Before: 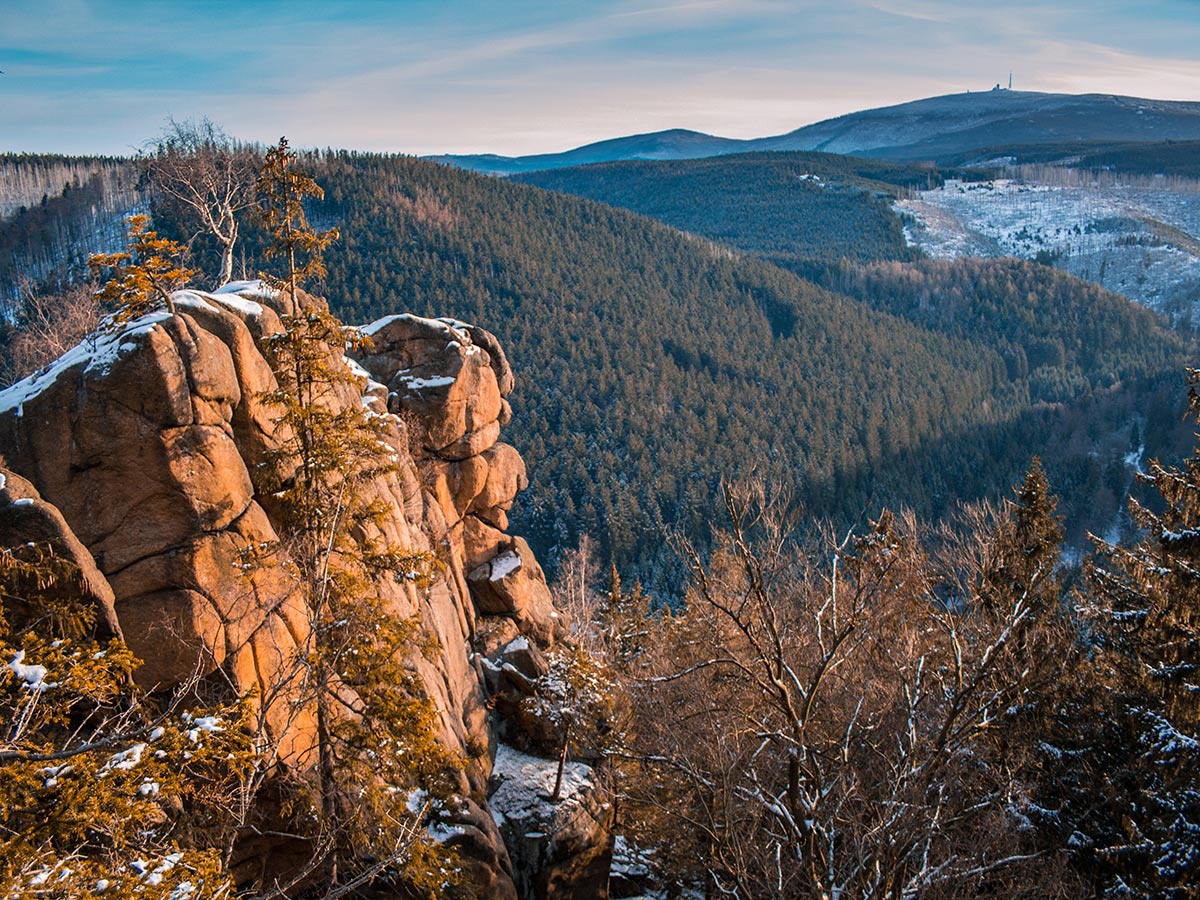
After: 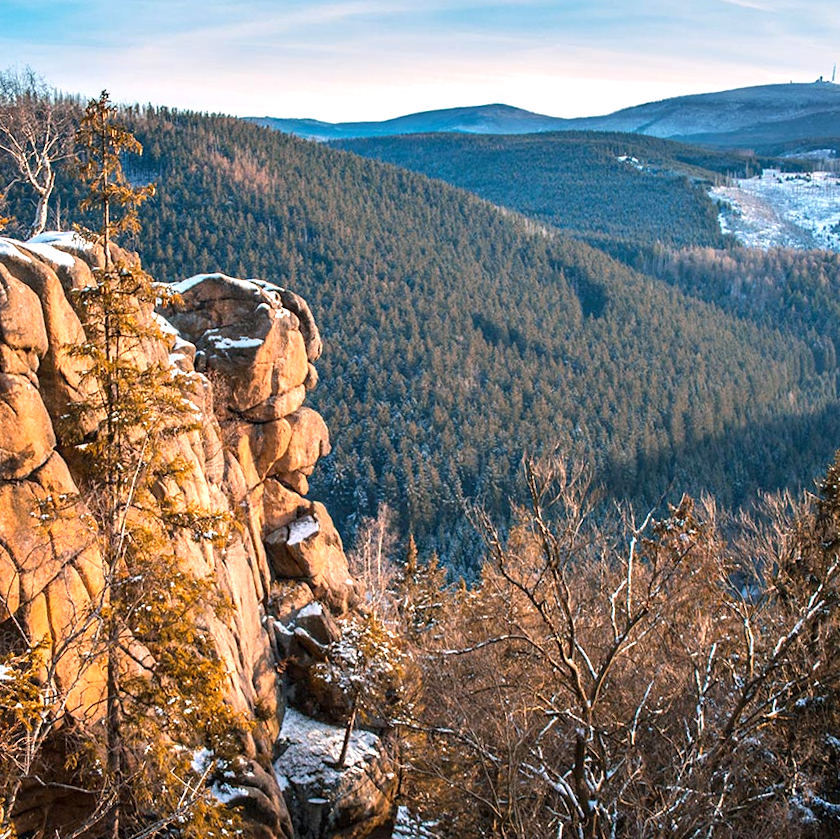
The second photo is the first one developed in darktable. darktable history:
crop and rotate: angle -3.12°, left 13.994%, top 0.029%, right 11.016%, bottom 0.042%
exposure: exposure 0.694 EV, compensate highlight preservation false
